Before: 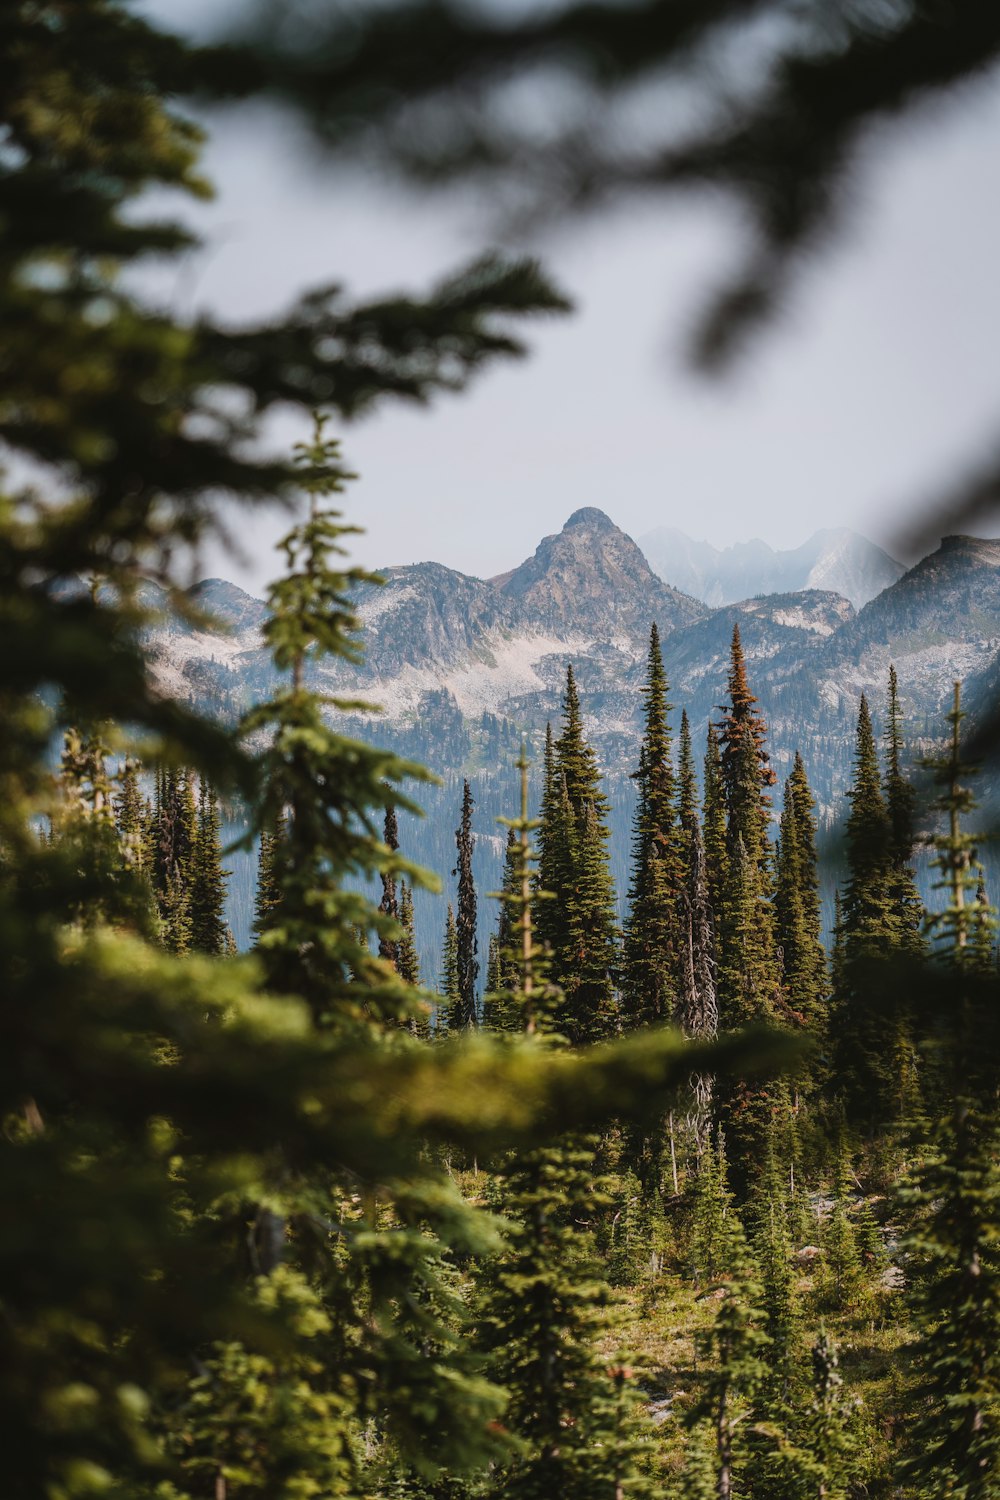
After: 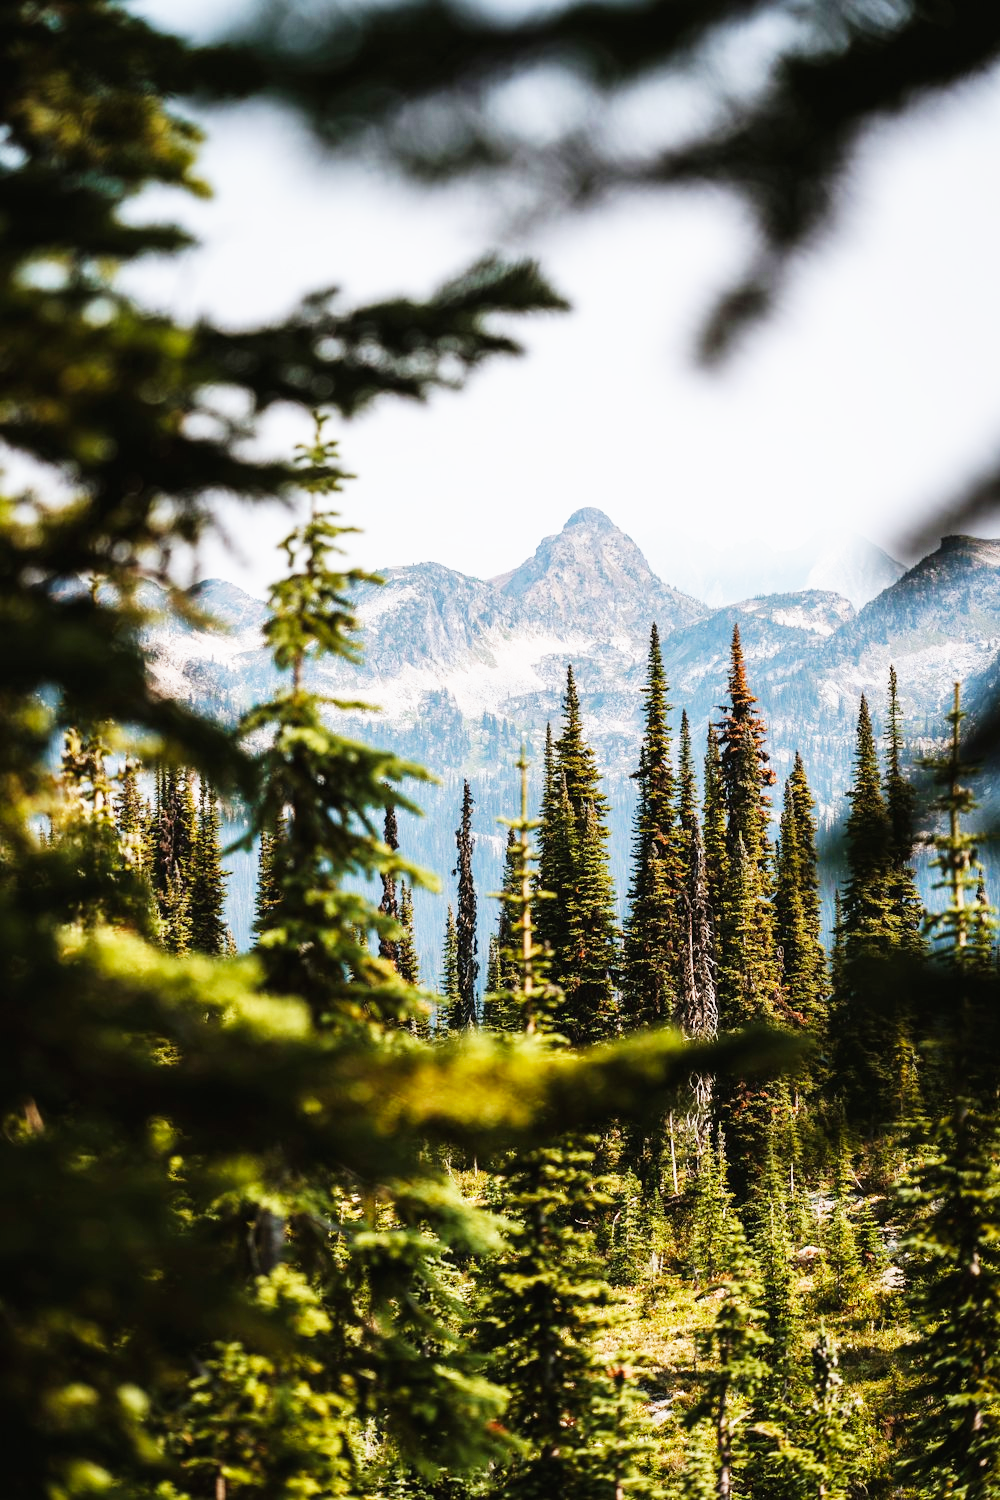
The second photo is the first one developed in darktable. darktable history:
base curve: curves: ch0 [(0, 0) (0.007, 0.004) (0.027, 0.03) (0.046, 0.07) (0.207, 0.54) (0.442, 0.872) (0.673, 0.972) (1, 1)], preserve colors none
contrast brightness saturation: saturation -0.04
